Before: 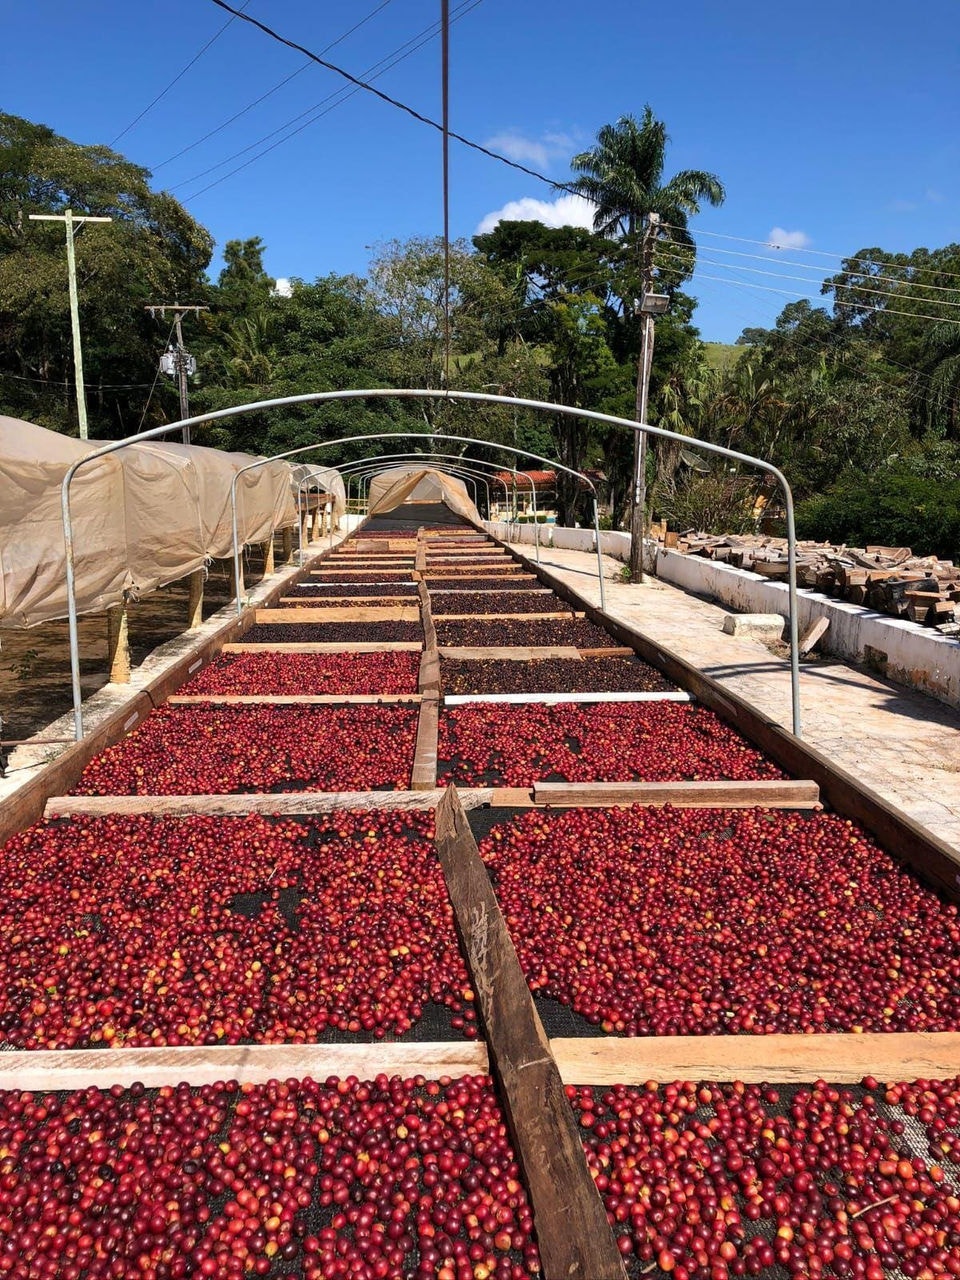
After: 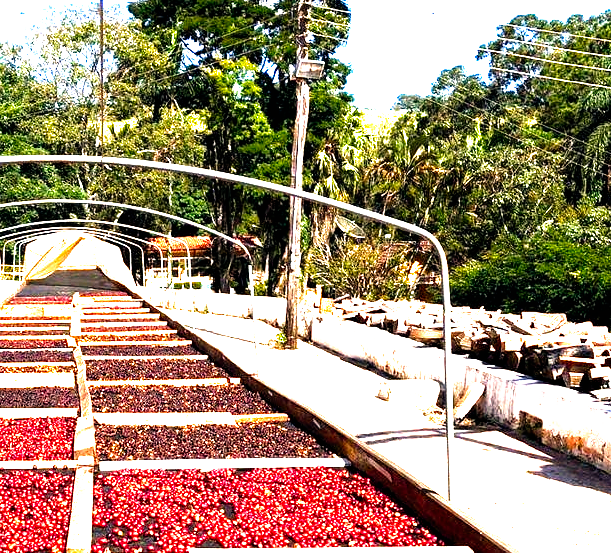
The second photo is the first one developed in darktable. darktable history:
exposure: black level correction 0, exposure 1.9 EV, compensate highlight preservation false
crop: left 36.005%, top 18.293%, right 0.31%, bottom 38.444%
filmic rgb: black relative exposure -8.2 EV, white relative exposure 2.2 EV, threshold 3 EV, hardness 7.11, latitude 85.74%, contrast 1.696, highlights saturation mix -4%, shadows ↔ highlights balance -2.69%, preserve chrominance no, color science v5 (2021), contrast in shadows safe, contrast in highlights safe, enable highlight reconstruction true
color balance rgb: shadows lift › hue 87.51°, highlights gain › chroma 1.62%, highlights gain › hue 55.1°, global offset › chroma 0.06%, global offset › hue 253.66°, linear chroma grading › global chroma 0.5%, perceptual saturation grading › global saturation 16.38%
